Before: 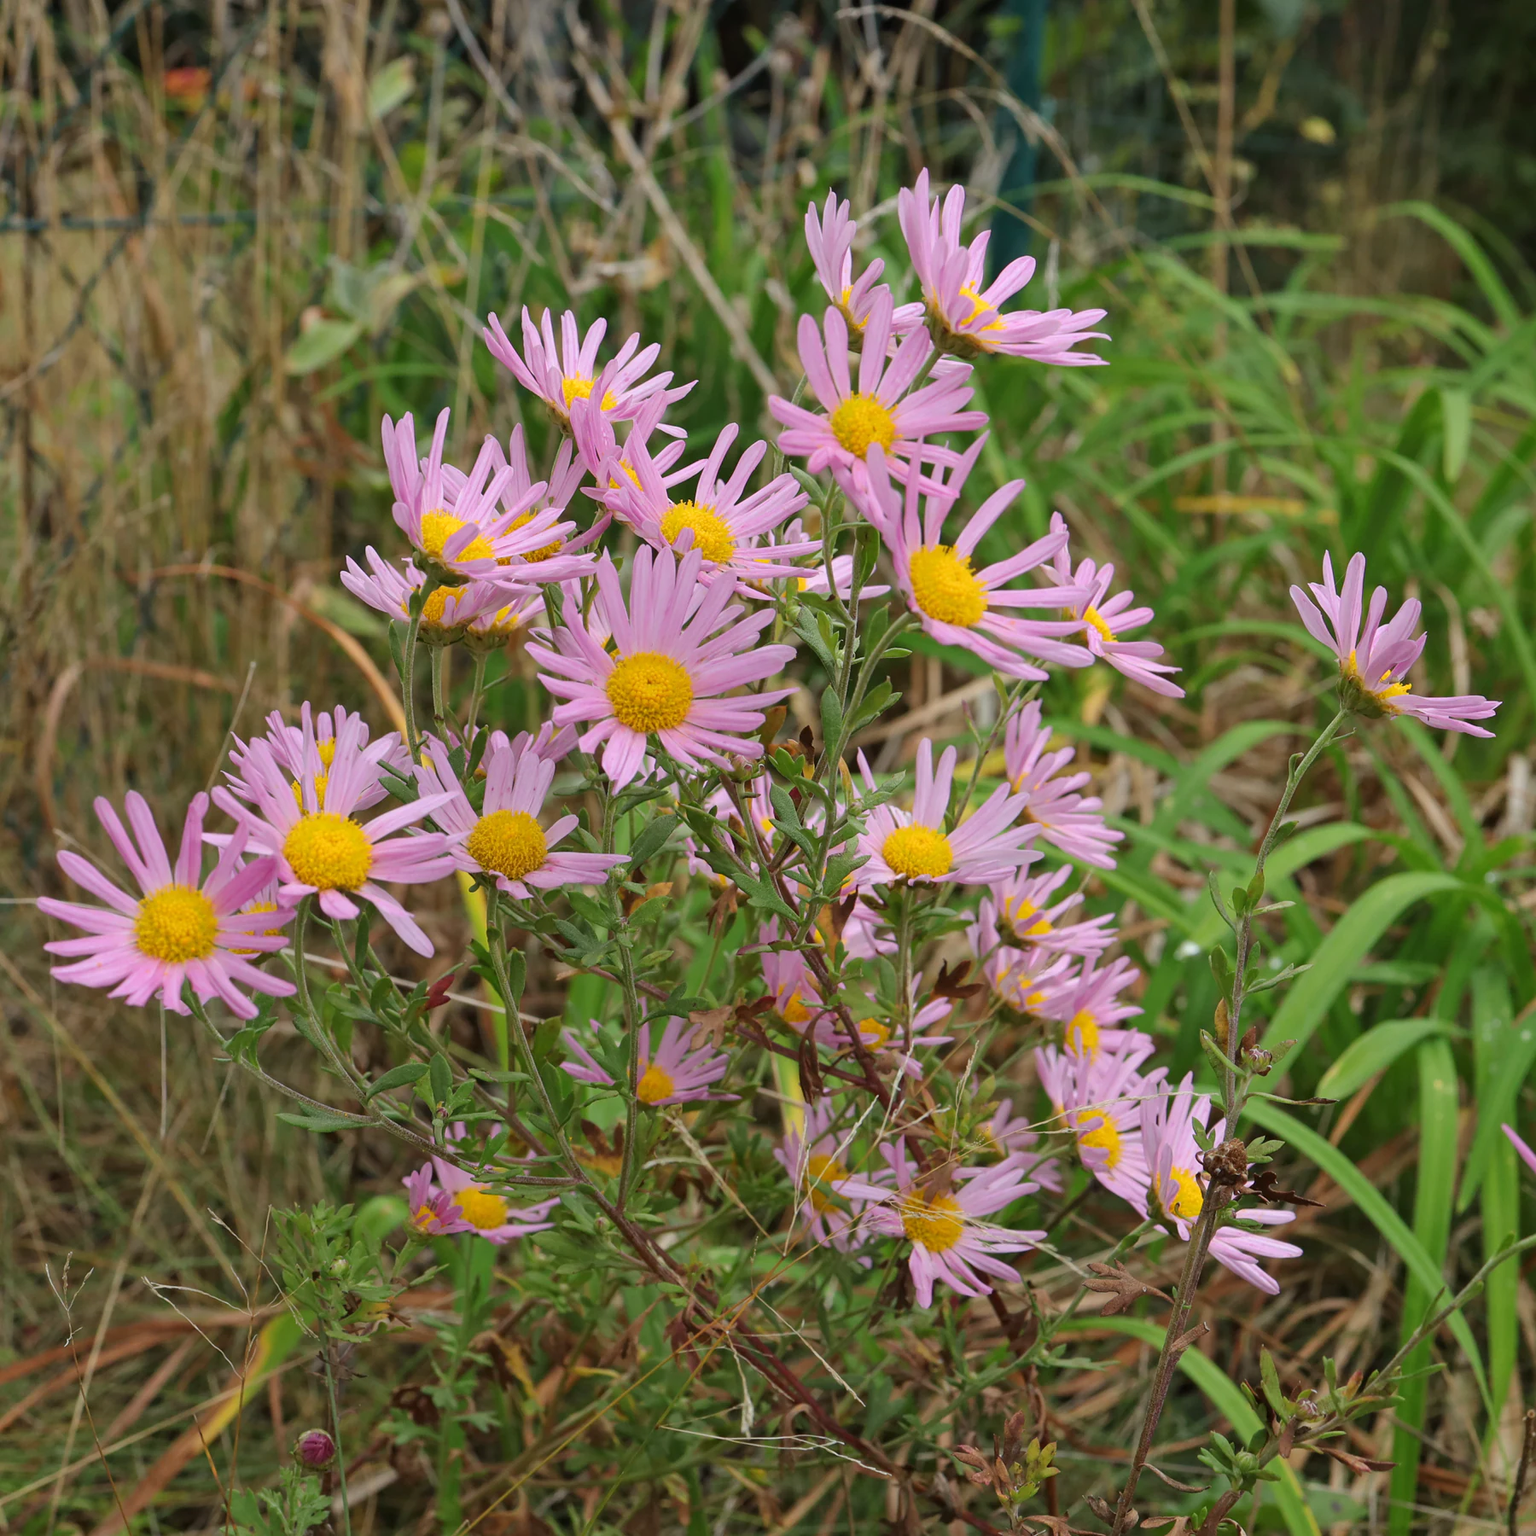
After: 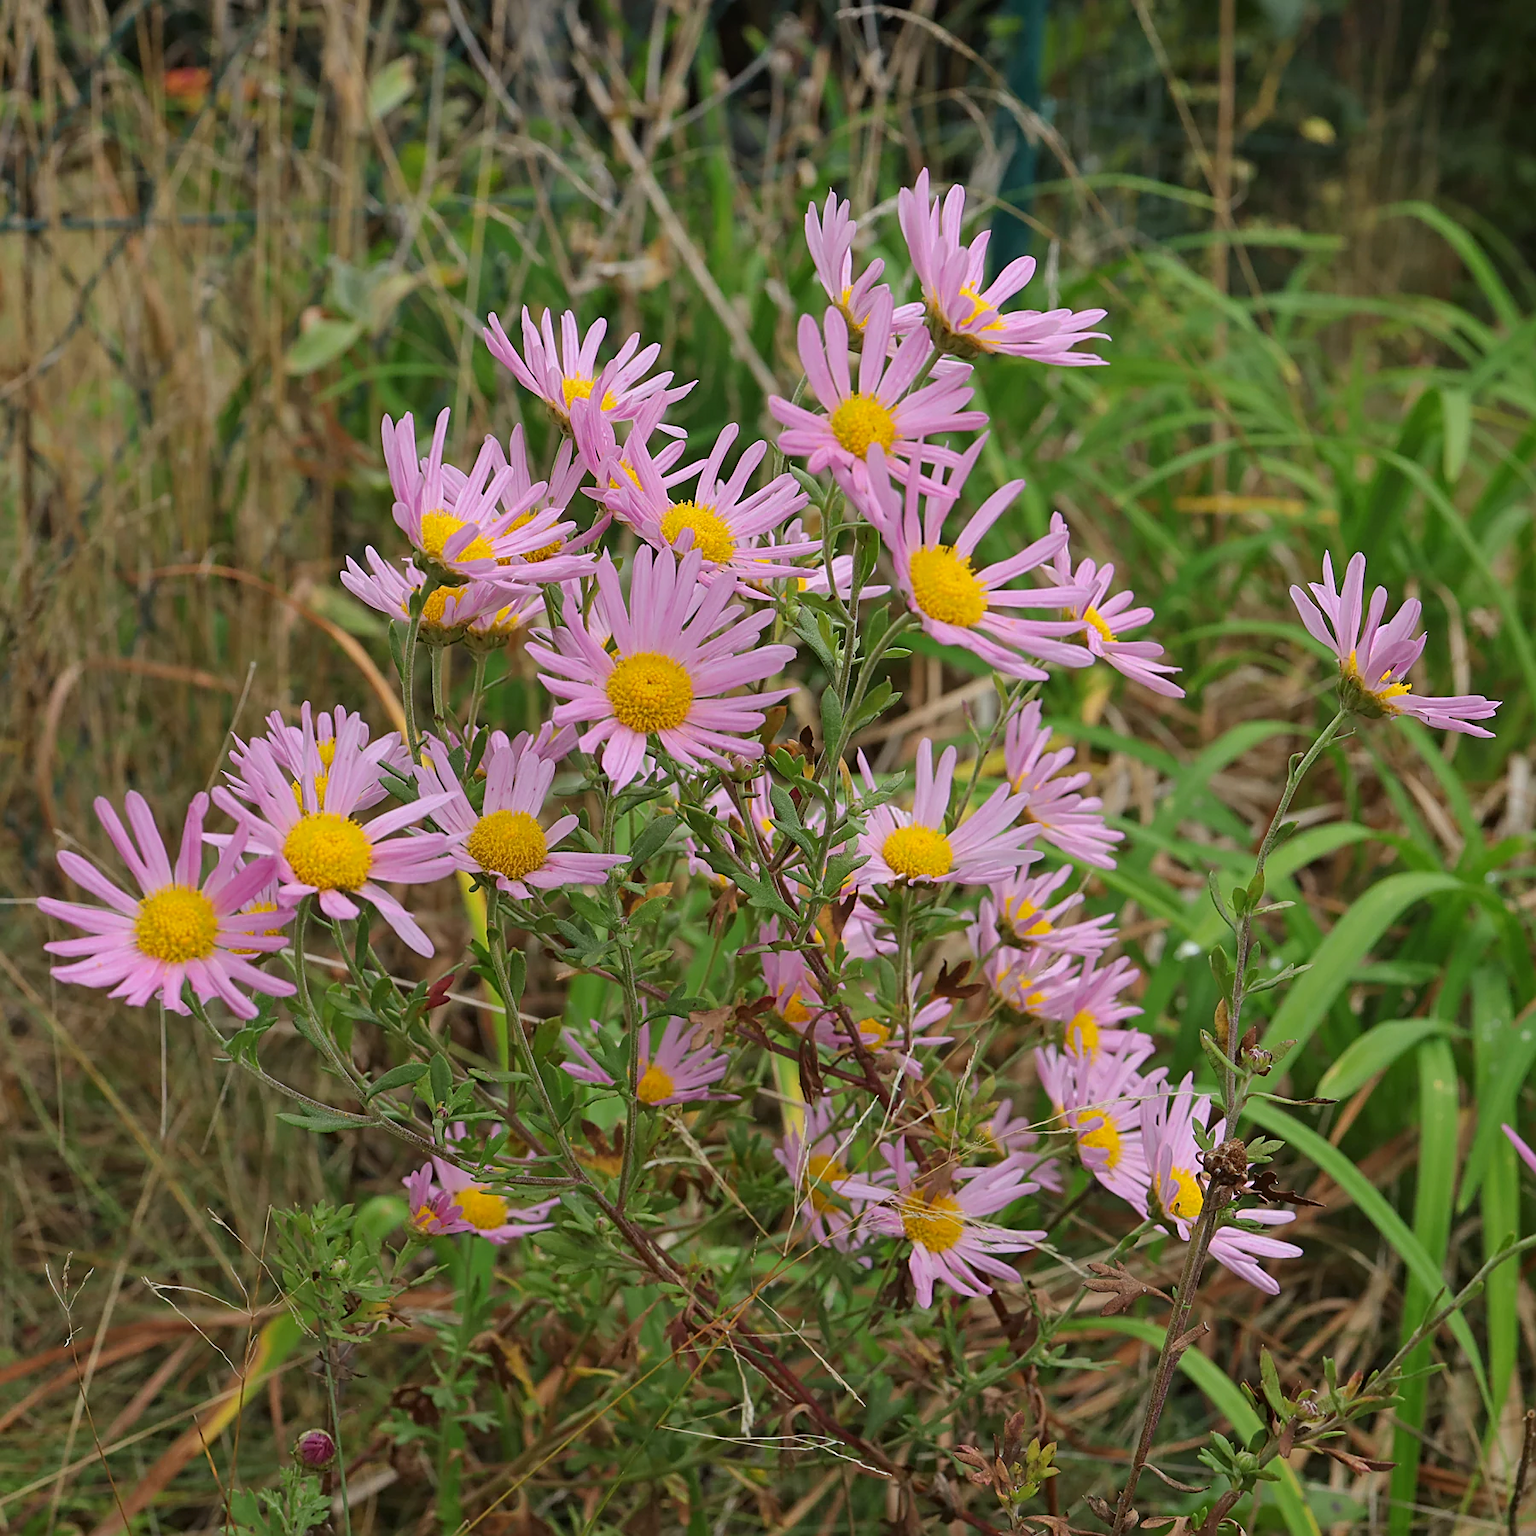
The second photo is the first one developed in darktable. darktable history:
sharpen: on, module defaults
shadows and highlights: shadows -20.37, white point adjustment -1.83, highlights -34.99
